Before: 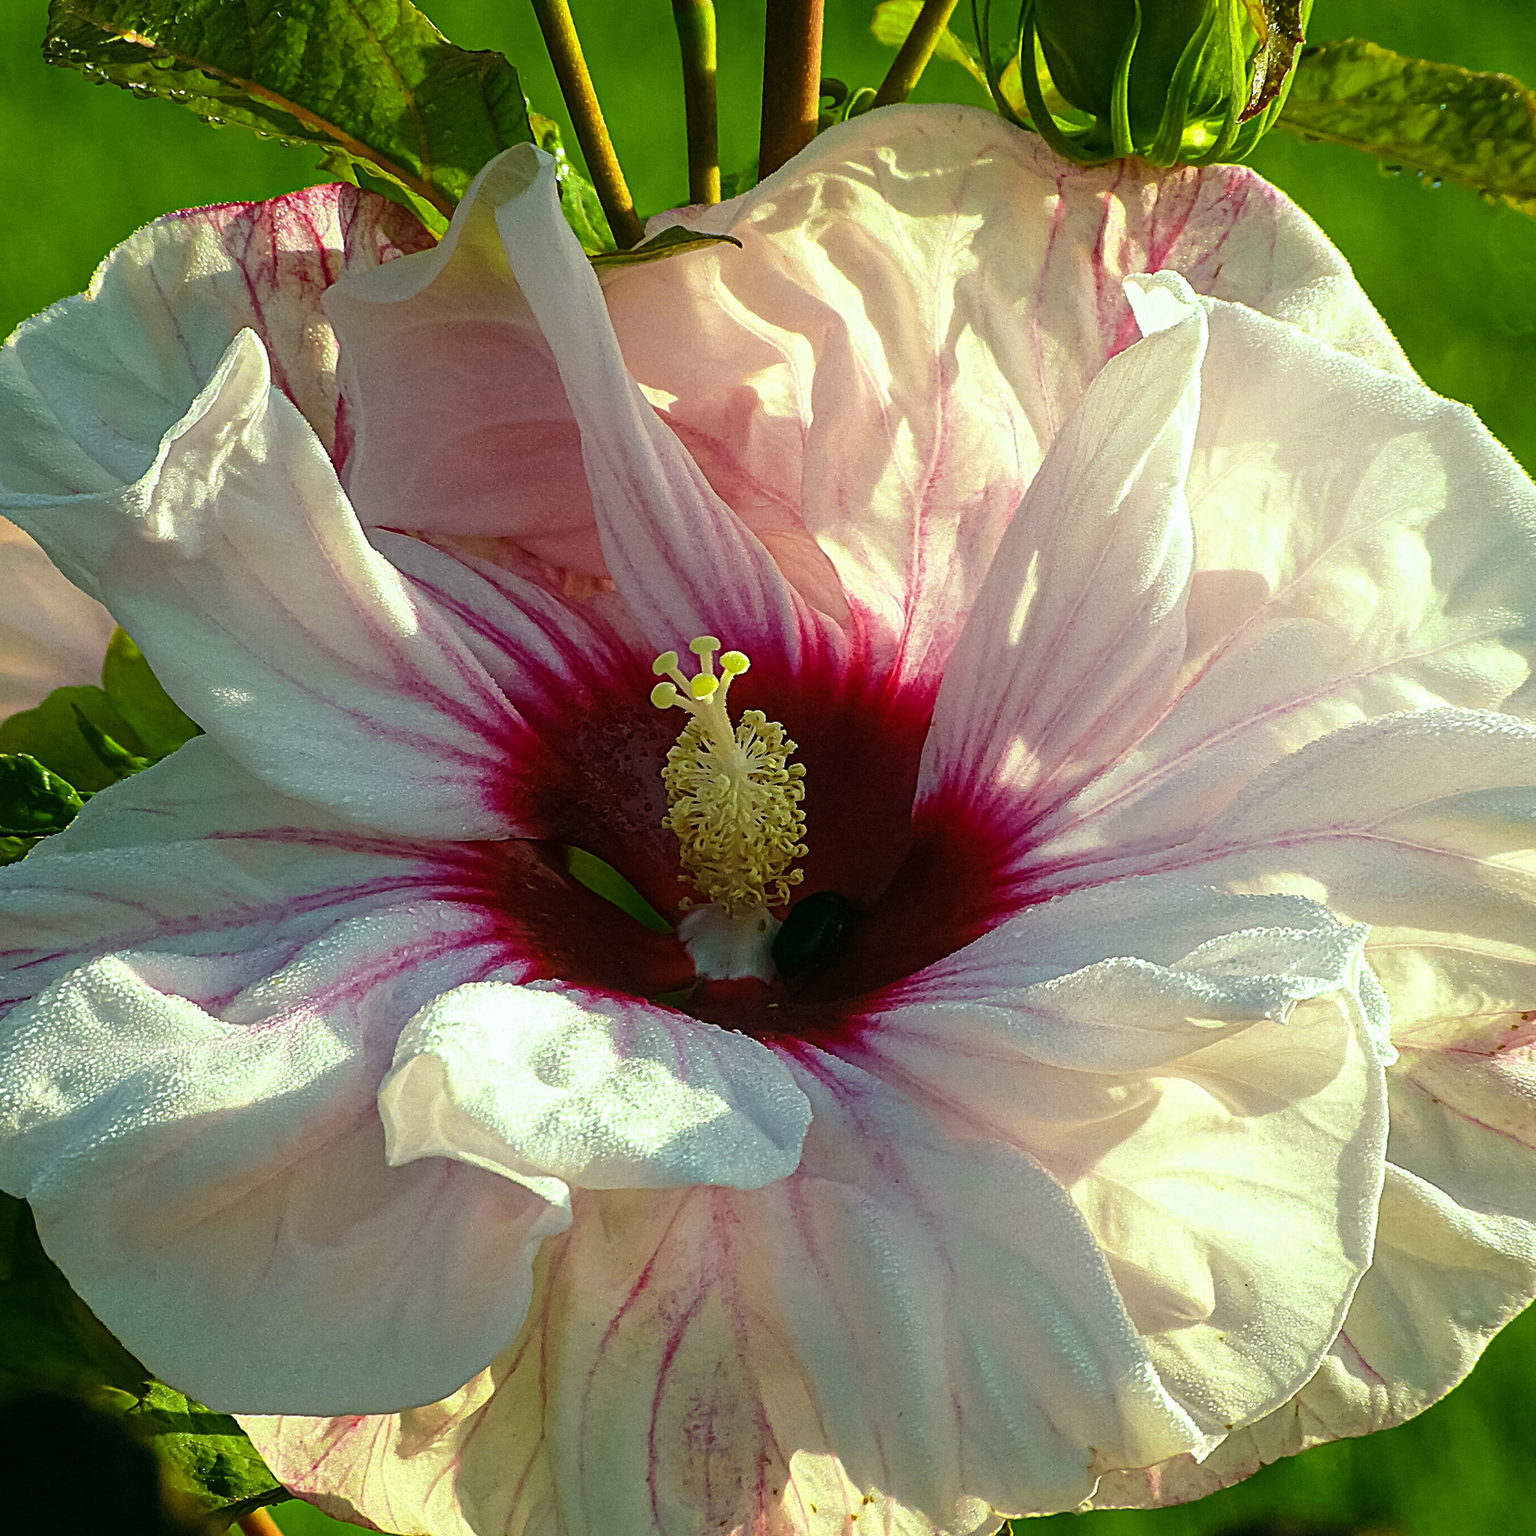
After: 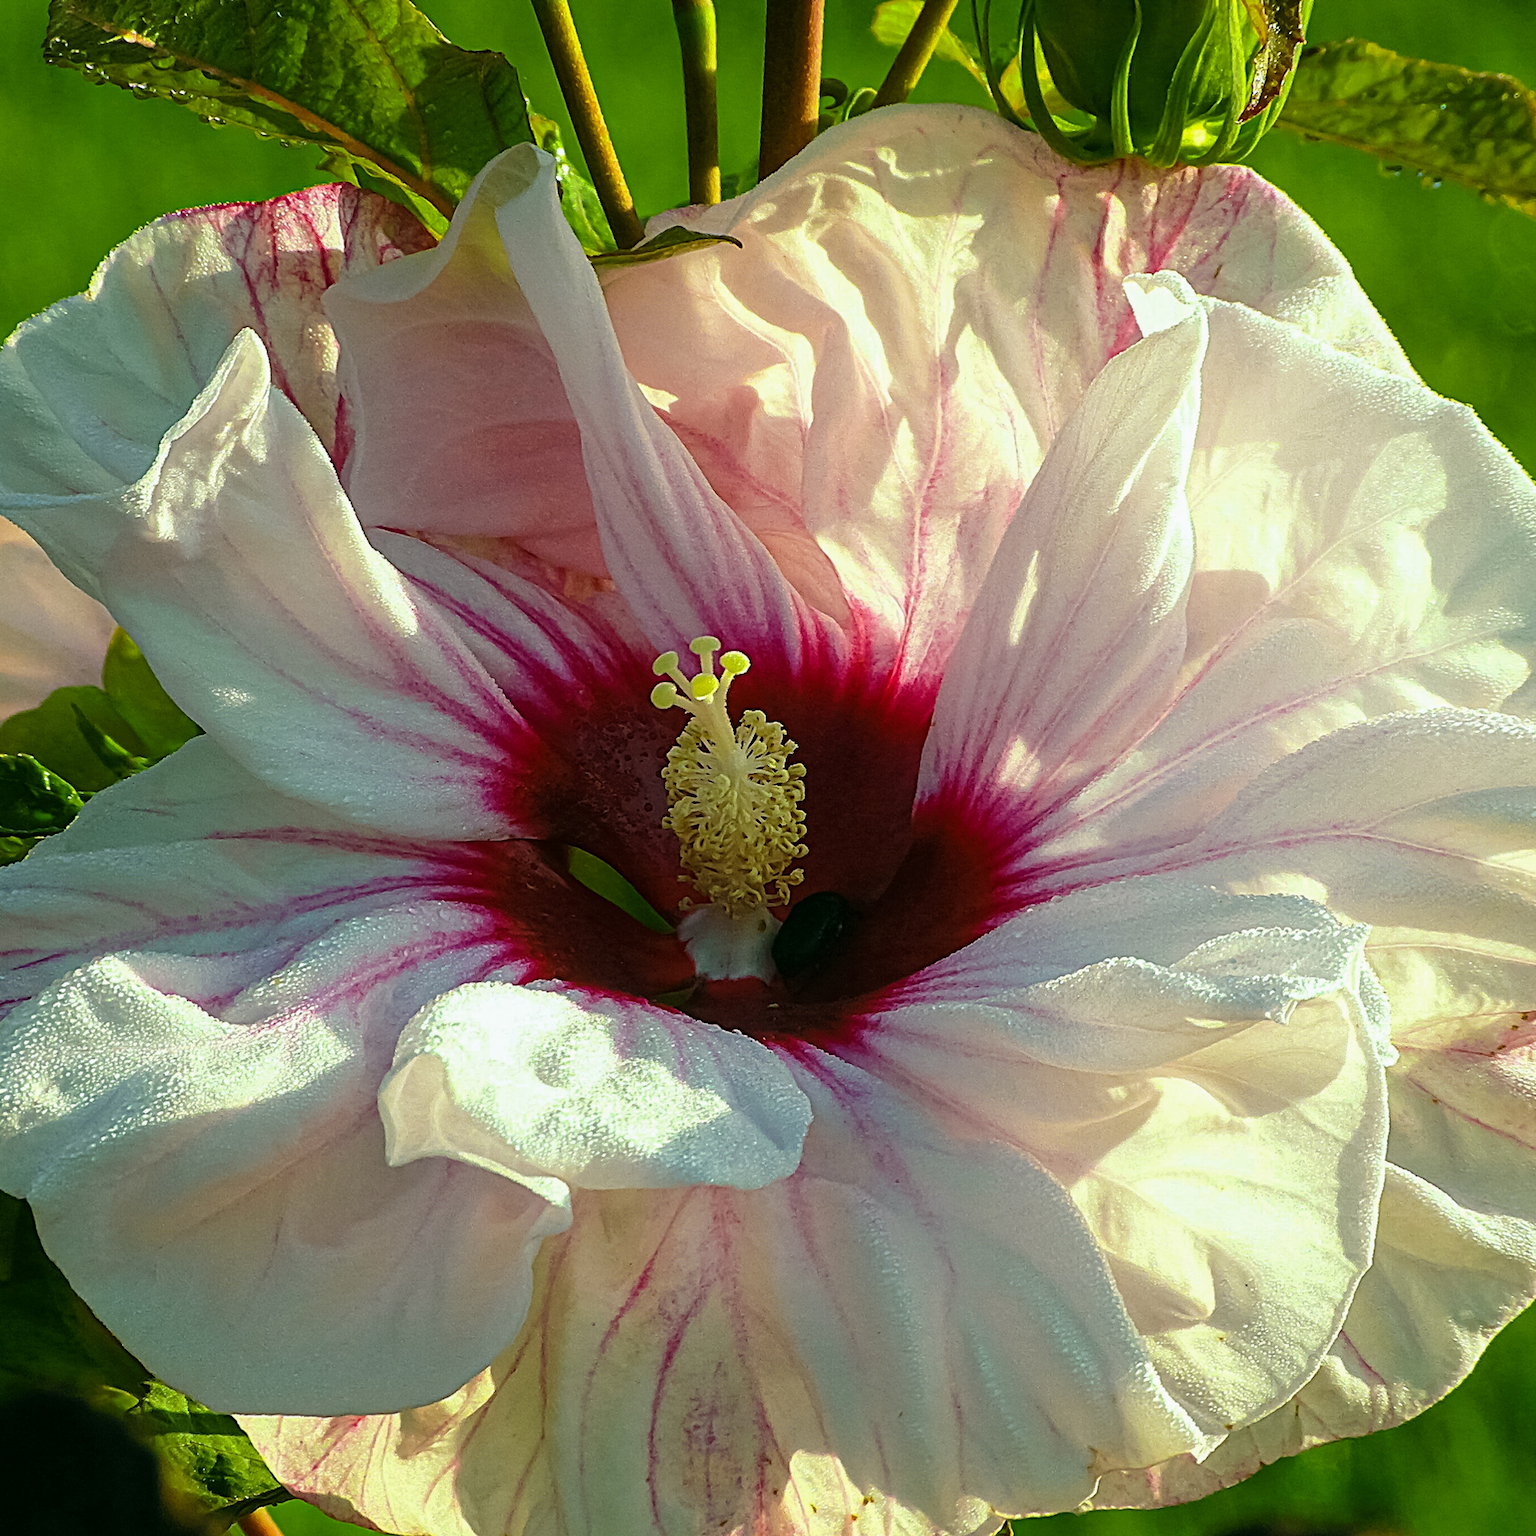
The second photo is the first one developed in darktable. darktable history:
tone equalizer: -7 EV 0.213 EV, -6 EV 0.107 EV, -5 EV 0.07 EV, -4 EV 0.072 EV, -2 EV -0.03 EV, -1 EV -0.06 EV, +0 EV -0.058 EV, edges refinement/feathering 500, mask exposure compensation -1.57 EV, preserve details no
